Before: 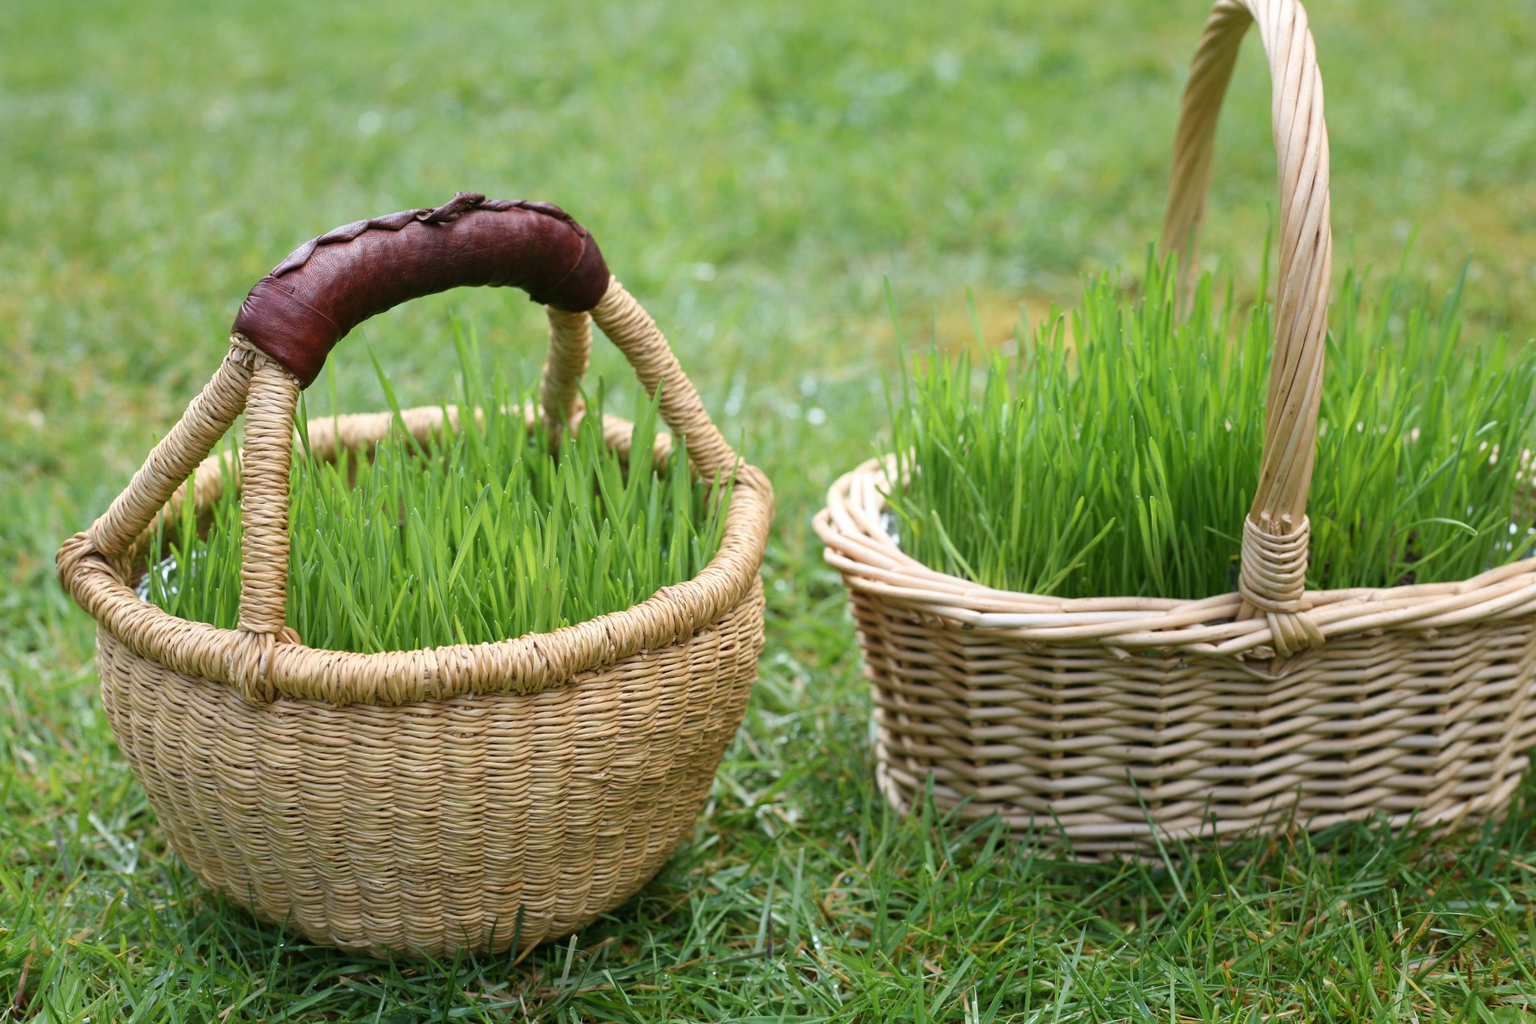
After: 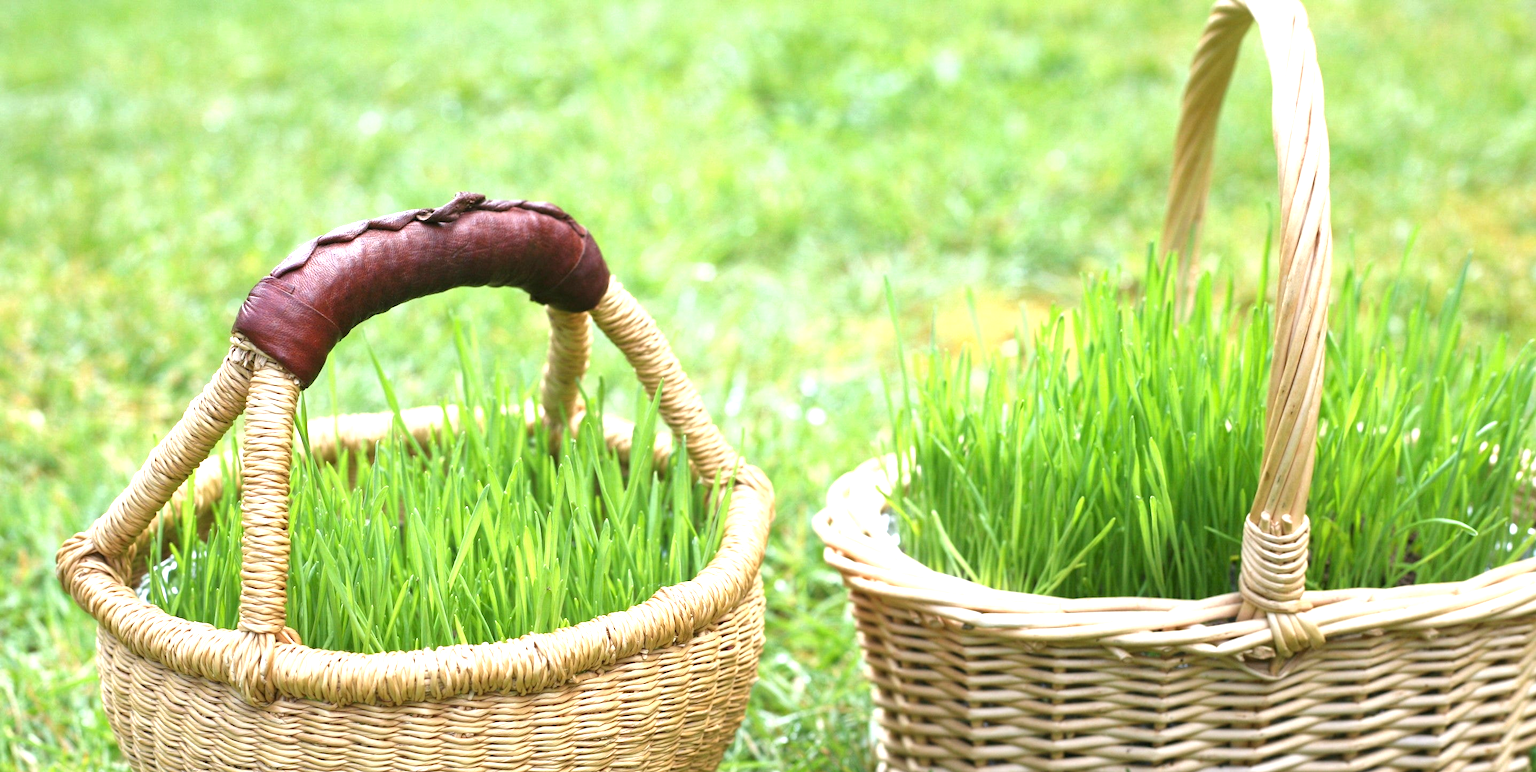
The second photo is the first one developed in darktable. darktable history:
exposure: exposure 1.164 EV, compensate exposure bias true, compensate highlight preservation false
crop: bottom 24.582%
shadows and highlights: shadows 25.84, highlights -26.19
